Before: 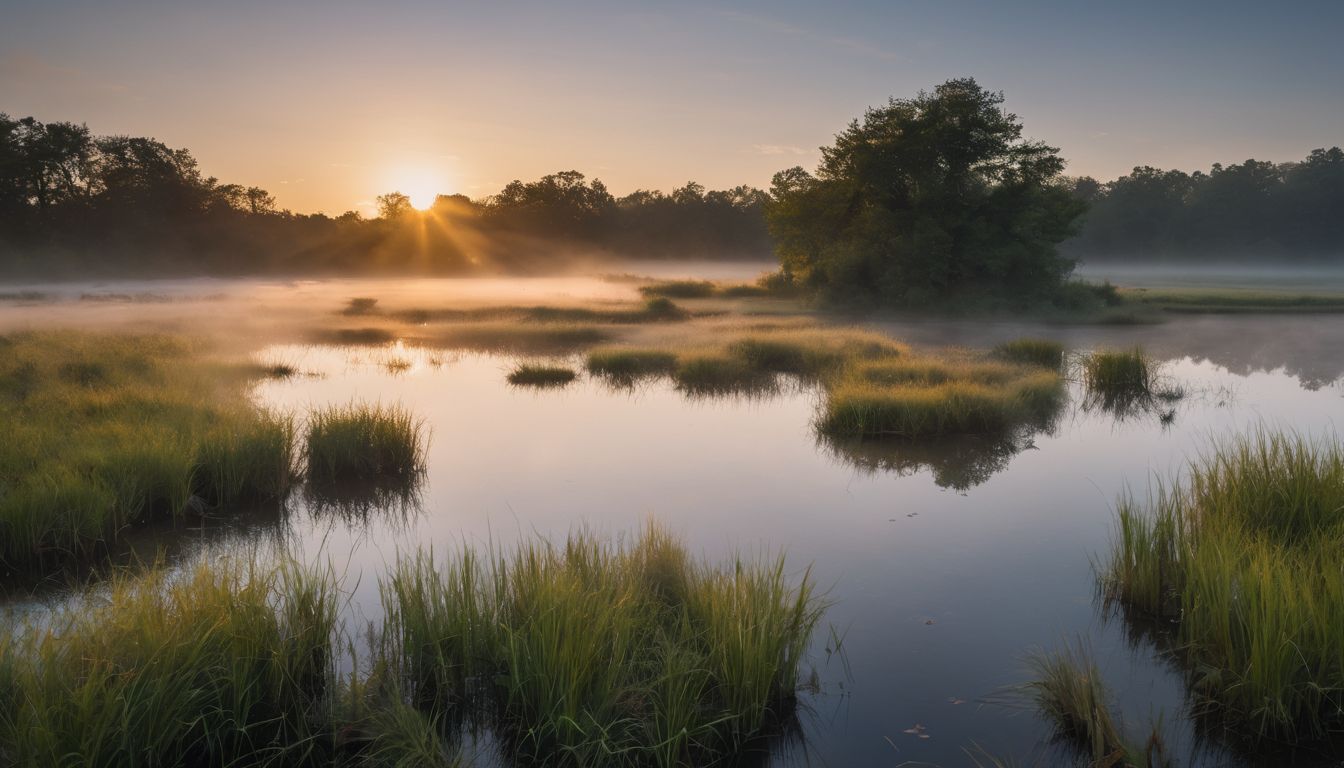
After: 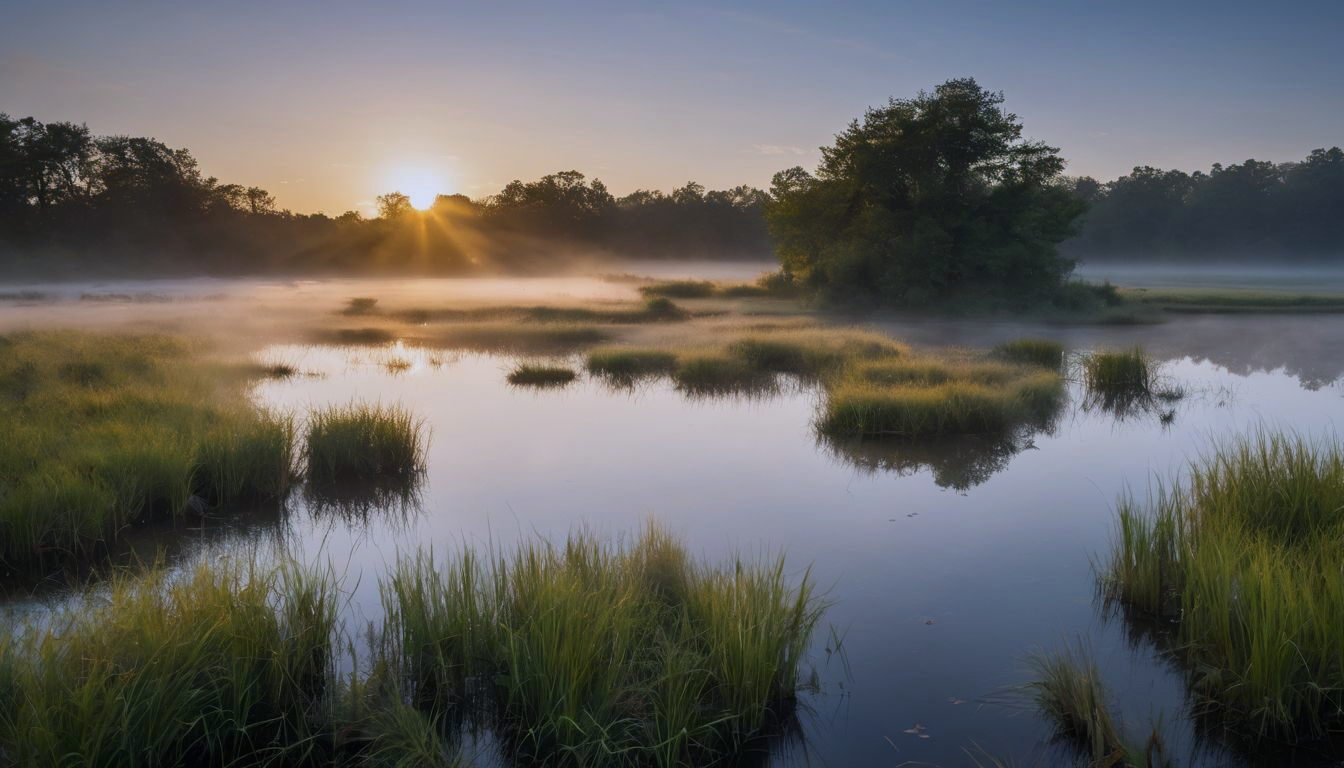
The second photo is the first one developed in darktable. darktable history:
shadows and highlights: shadows -20, white point adjustment -2, highlights -35
white balance: red 0.931, blue 1.11
exposure: black level correction 0.001, compensate highlight preservation false
